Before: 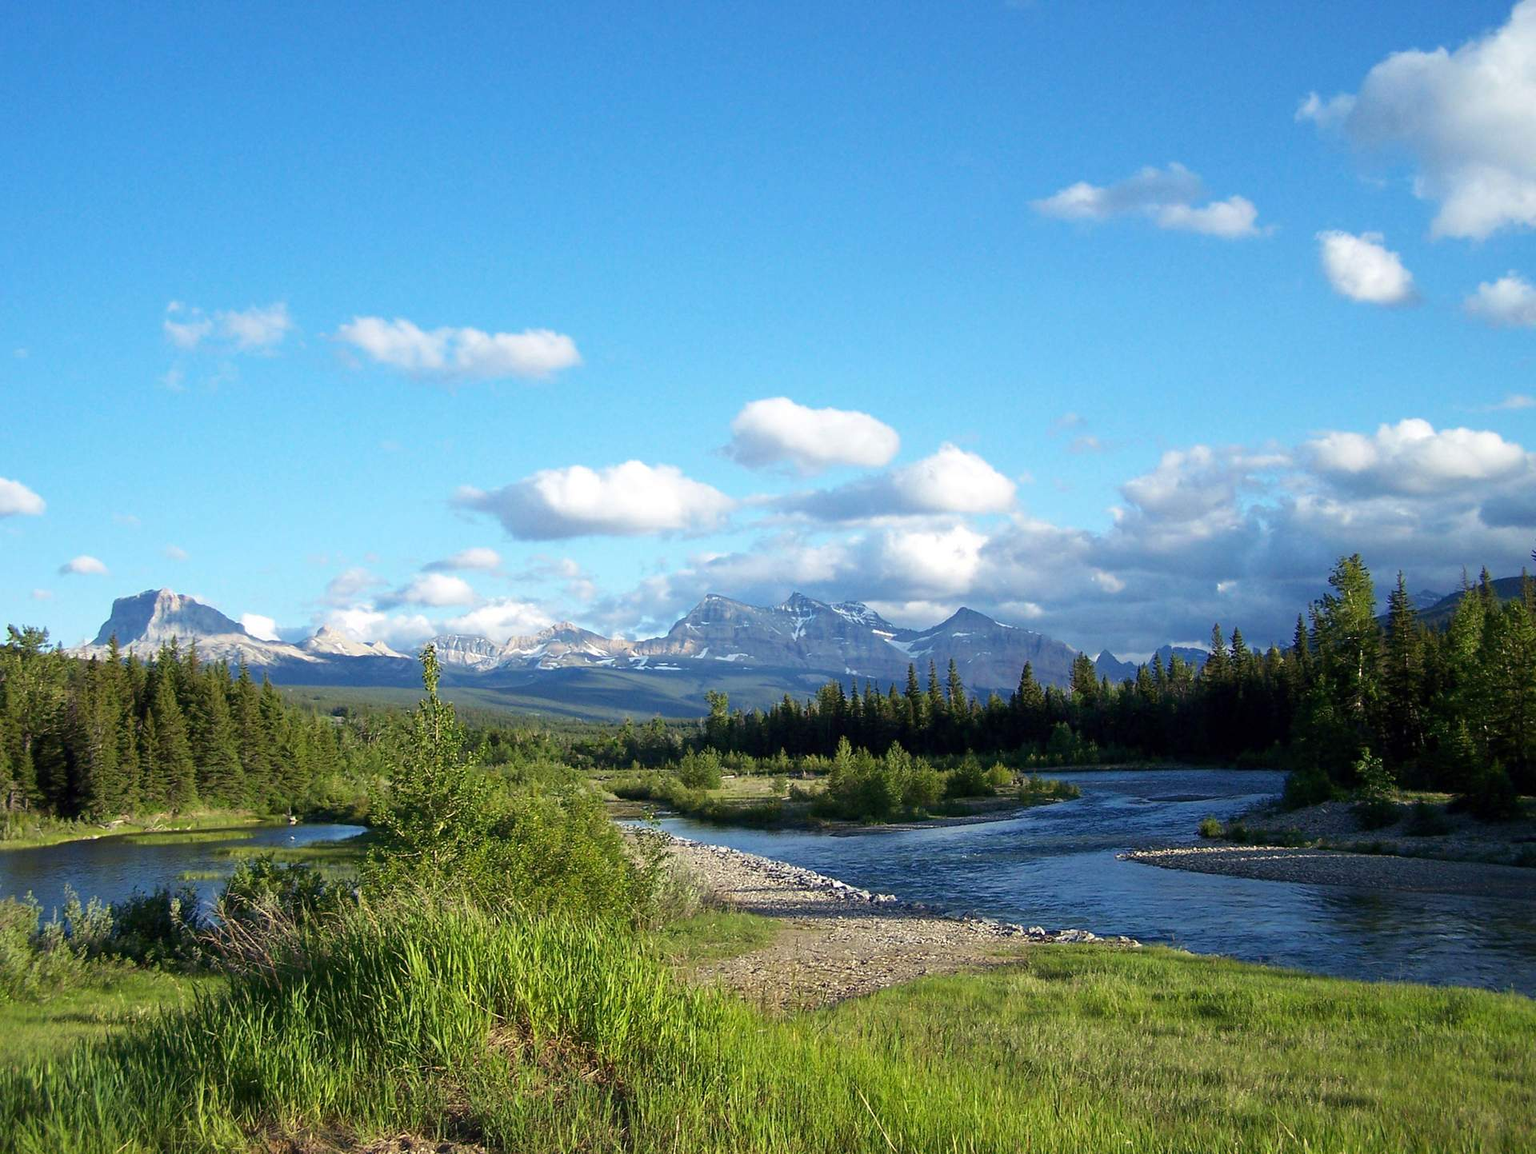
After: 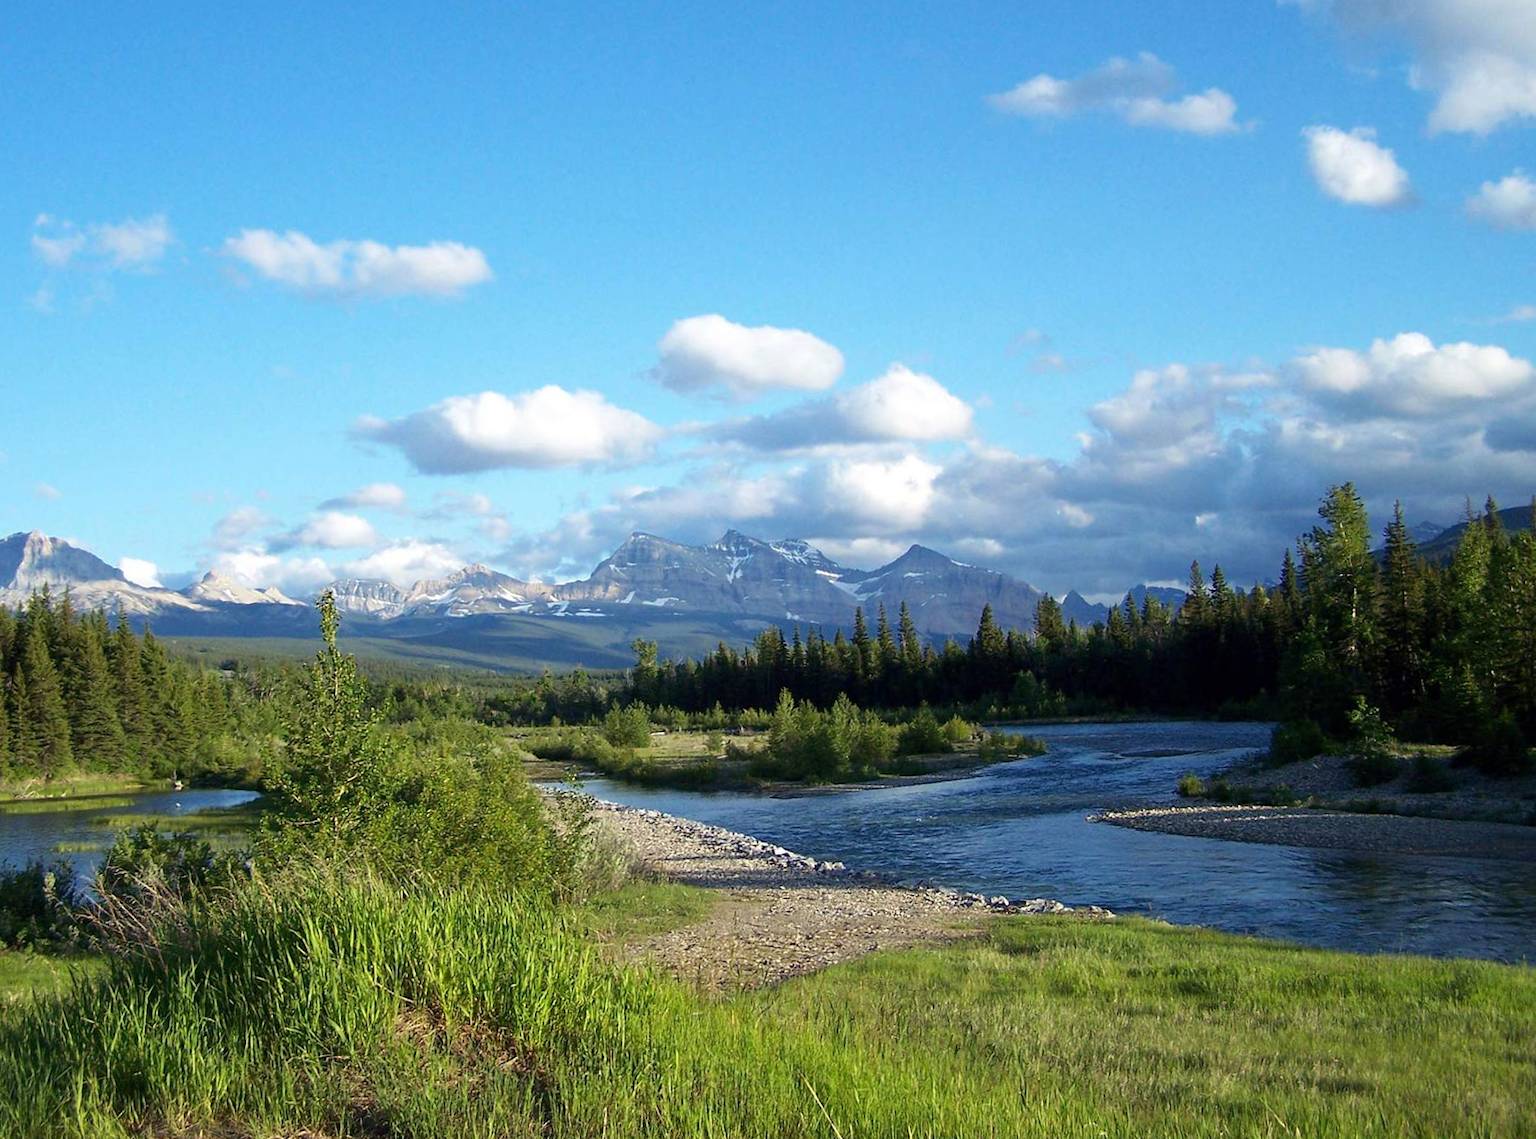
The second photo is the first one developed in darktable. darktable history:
rotate and perspective: rotation -0.45°, automatic cropping original format, crop left 0.008, crop right 0.992, crop top 0.012, crop bottom 0.988
crop and rotate: left 8.262%, top 9.226%
